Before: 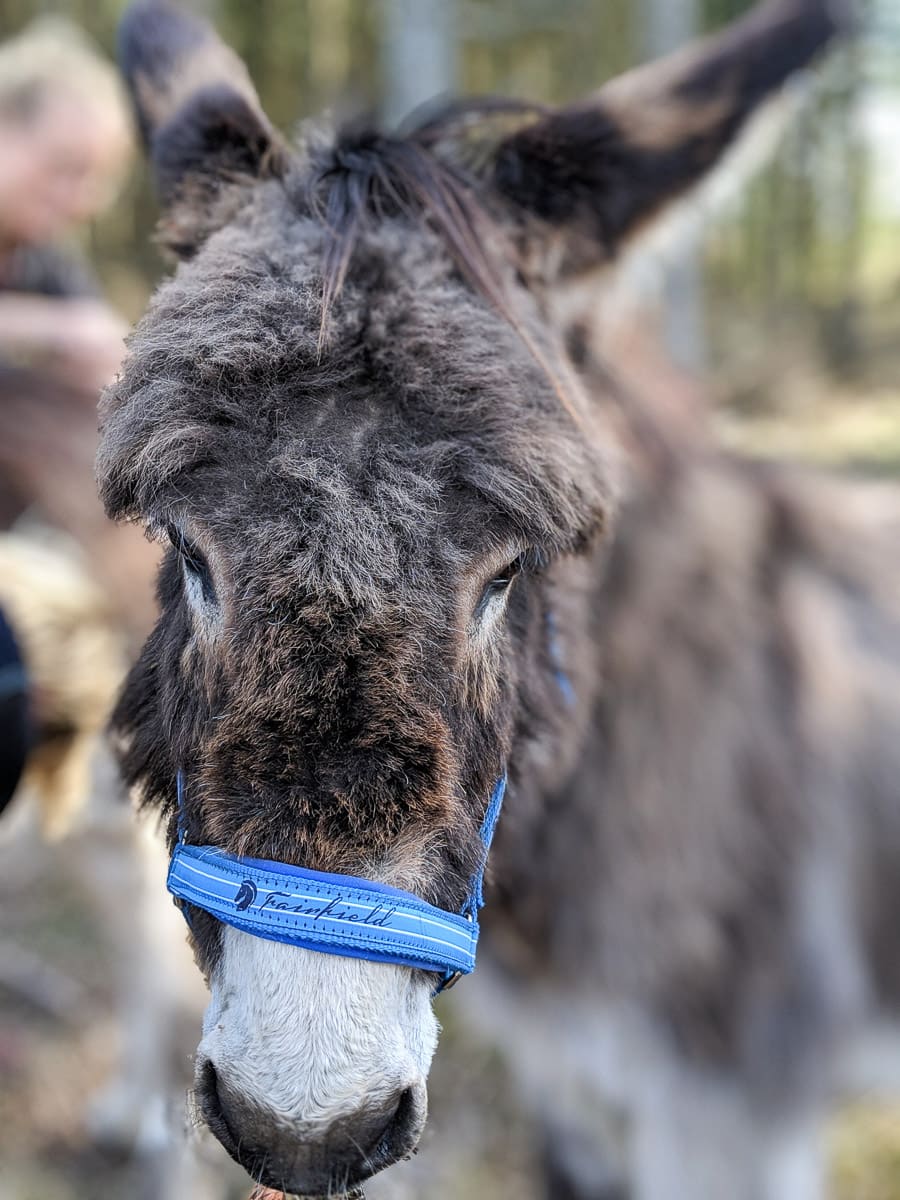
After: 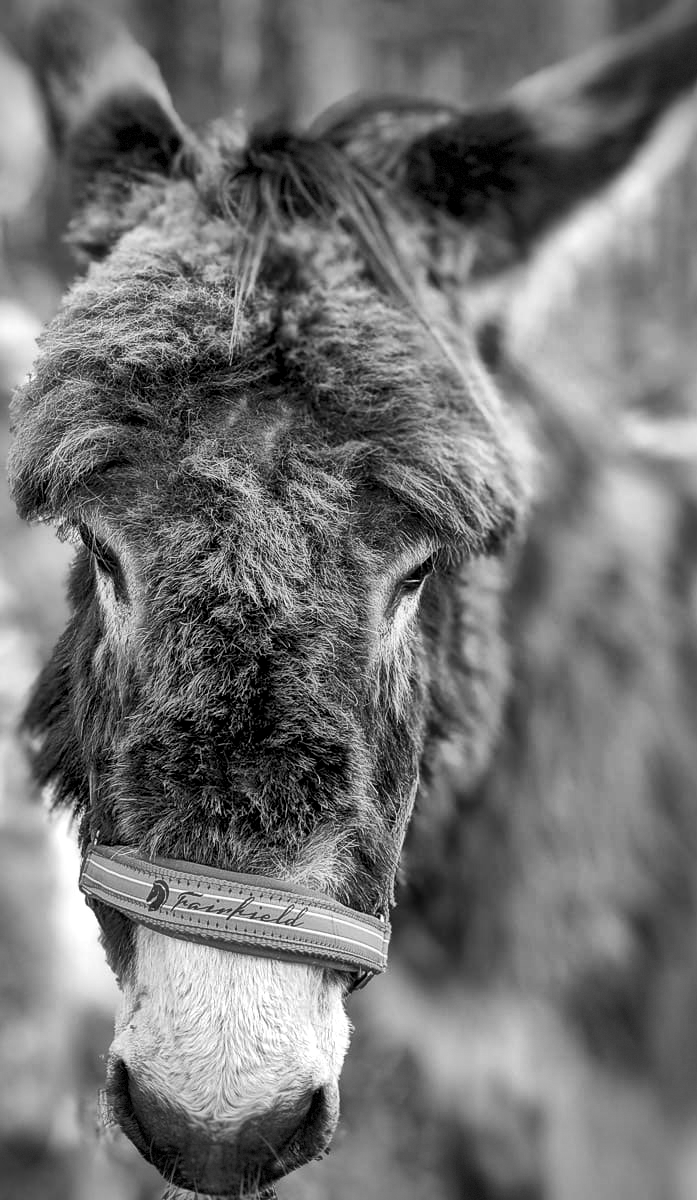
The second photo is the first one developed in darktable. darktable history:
vignetting: fall-off start 100%, brightness -0.406, saturation -0.3, width/height ratio 1.324, dithering 8-bit output, unbound false
color correction: highlights a* 4.02, highlights b* 4.98, shadows a* -7.55, shadows b* 4.98
monochrome: size 1
exposure: exposure 0.078 EV, compensate highlight preservation false
crop: left 9.88%, right 12.664%
shadows and highlights: shadows 43.06, highlights 6.94
local contrast: mode bilateral grid, contrast 20, coarseness 50, detail 179%, midtone range 0.2
